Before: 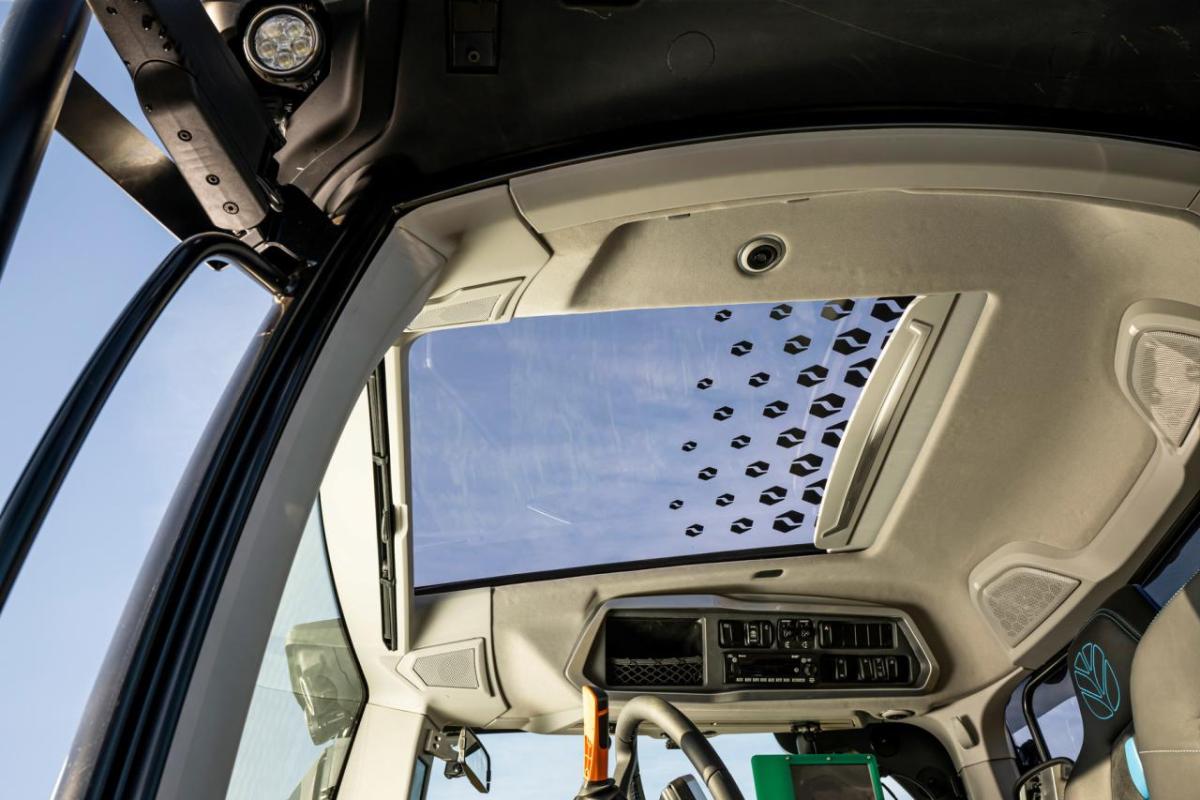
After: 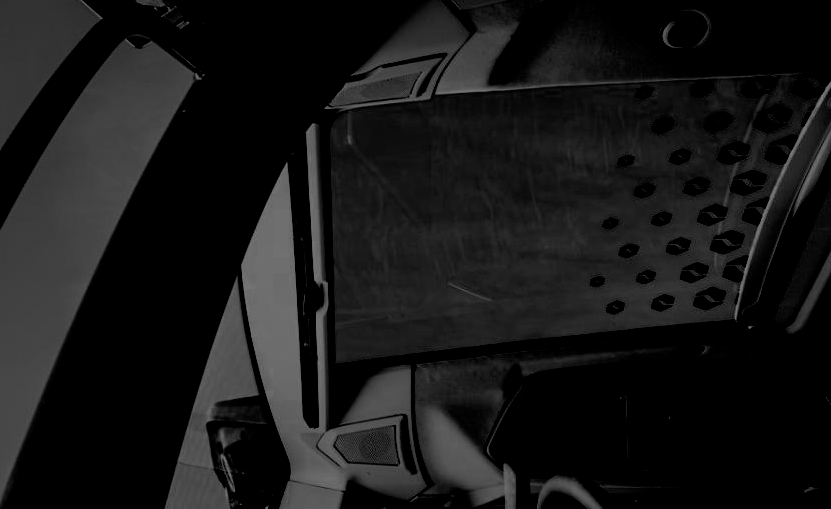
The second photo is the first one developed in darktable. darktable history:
filmic rgb: middle gray luminance 13.7%, black relative exposure -1.84 EV, white relative exposure 3.07 EV, target black luminance 0%, hardness 1.81, latitude 58.55%, contrast 1.732, highlights saturation mix 4.69%, shadows ↔ highlights balance -37.13%, color science v6 (2022)
exposure: exposure -2.381 EV, compensate highlight preservation false
crop: left 6.61%, top 27.972%, right 24.131%, bottom 8.393%
color zones: curves: ch0 [(0.002, 0.429) (0.121, 0.212) (0.198, 0.113) (0.276, 0.344) (0.331, 0.541) (0.41, 0.56) (0.482, 0.289) (0.619, 0.227) (0.721, 0.18) (0.821, 0.435) (0.928, 0.555) (1, 0.587)]; ch1 [(0, 0) (0.143, 0) (0.286, 0) (0.429, 0) (0.571, 0) (0.714, 0) (0.857, 0)], mix 101.43%
